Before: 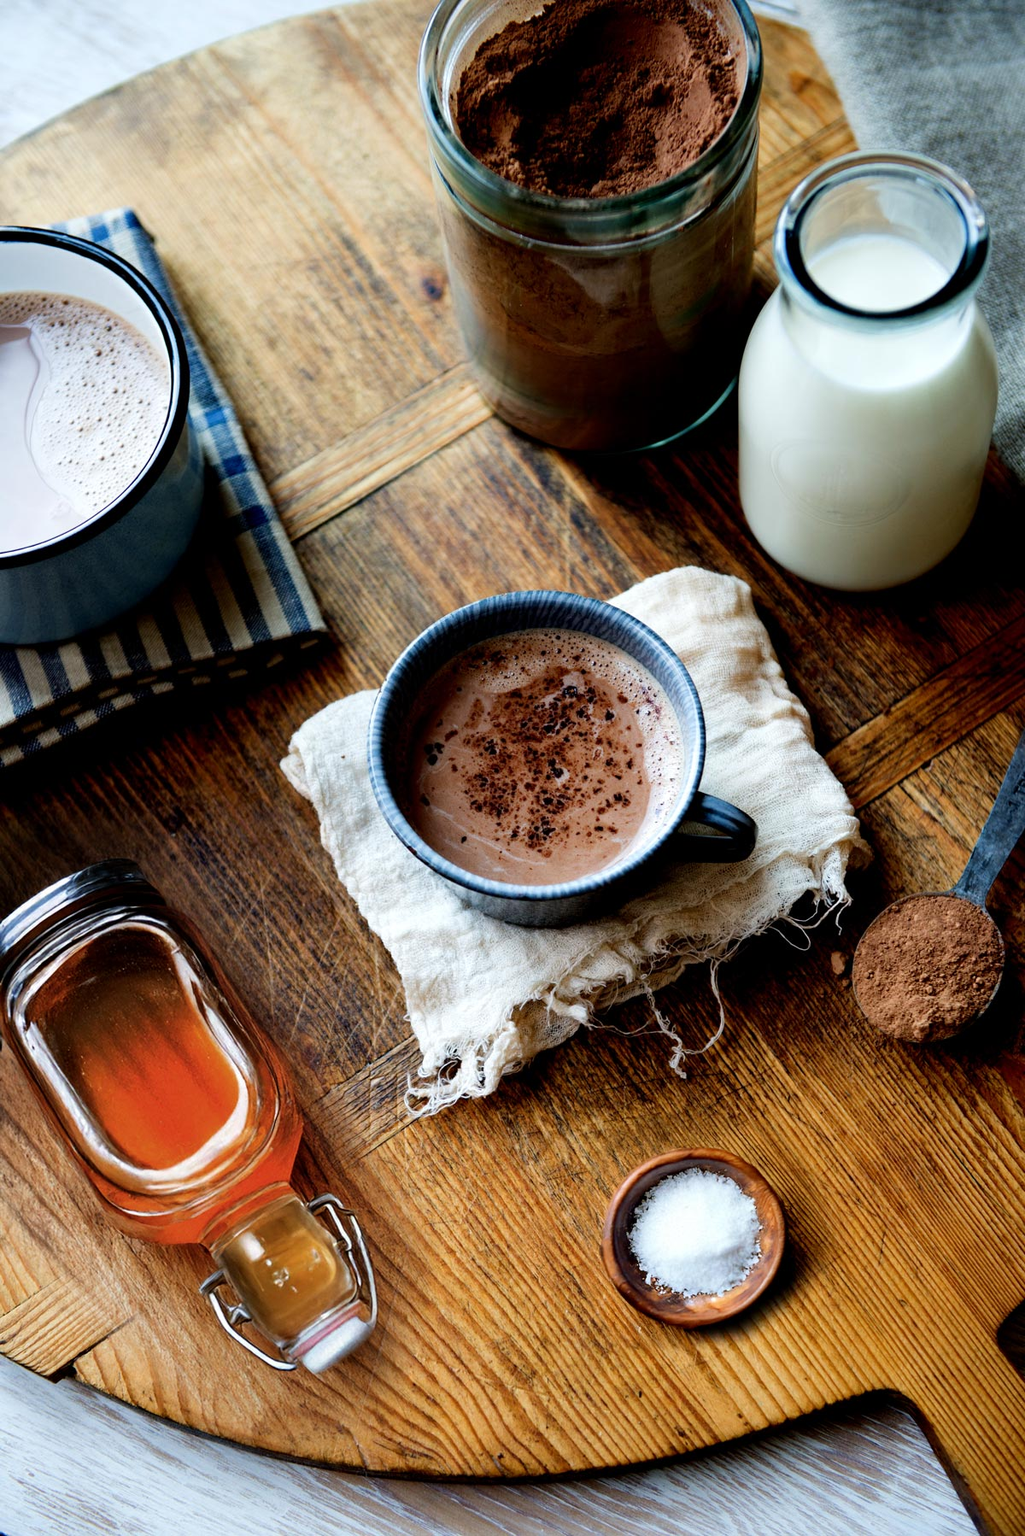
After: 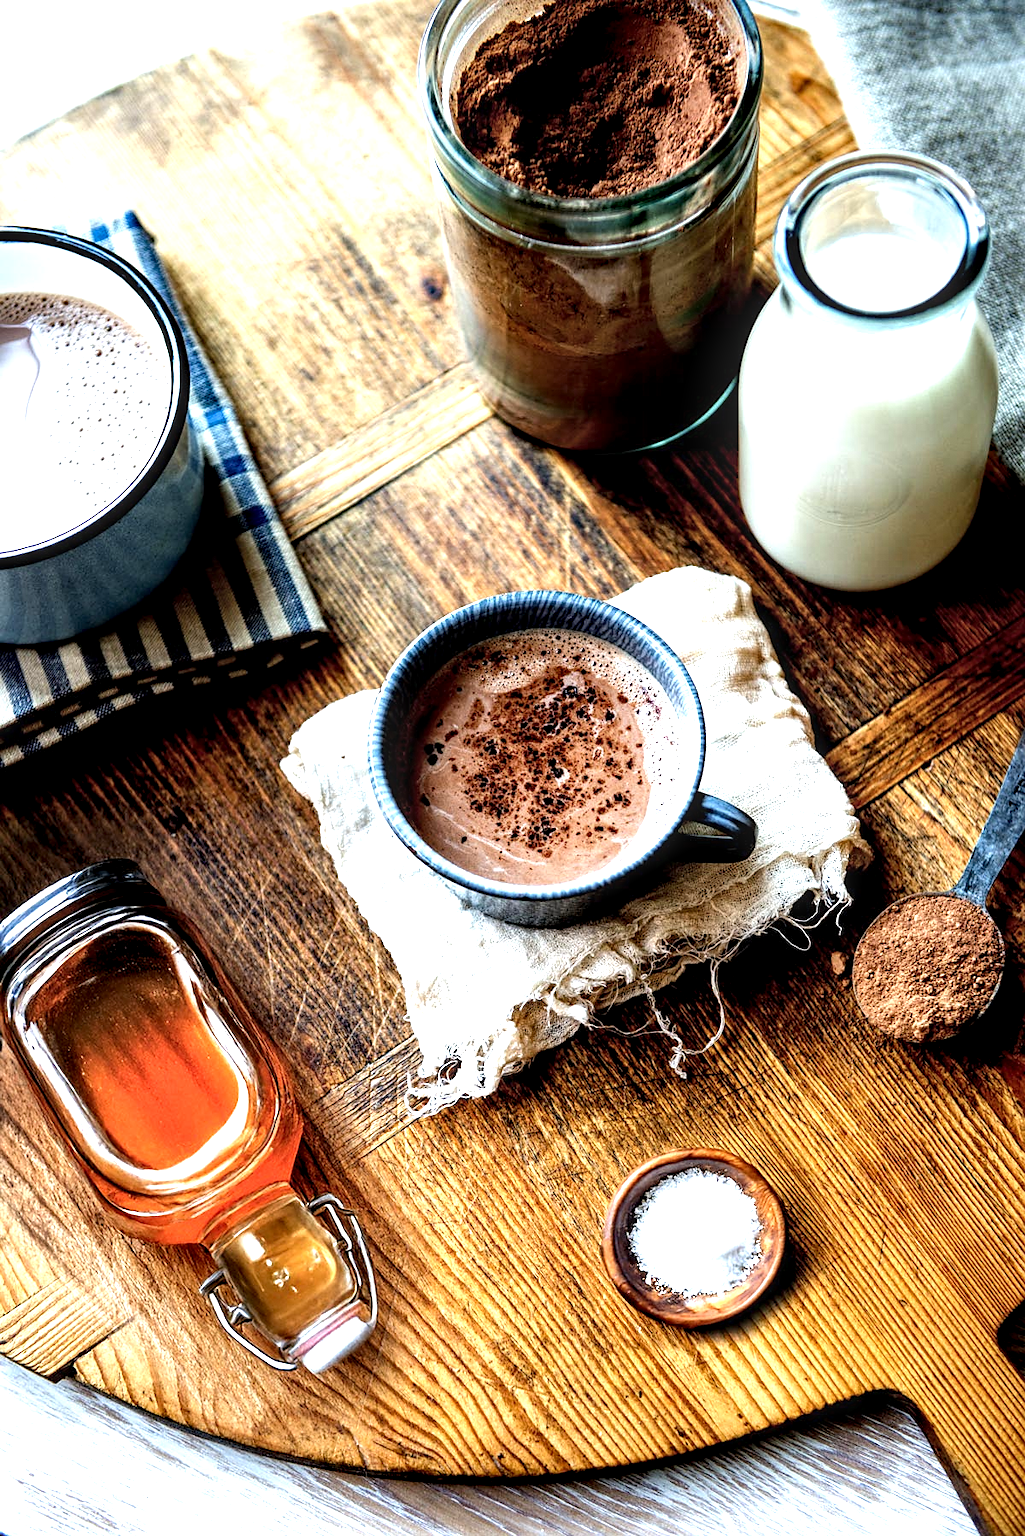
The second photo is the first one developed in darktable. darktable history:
exposure: black level correction 0, exposure 0.894 EV, compensate highlight preservation false
sharpen: radius 1.449, amount 0.403, threshold 1.241
local contrast: highlights 79%, shadows 56%, detail 174%, midtone range 0.433
